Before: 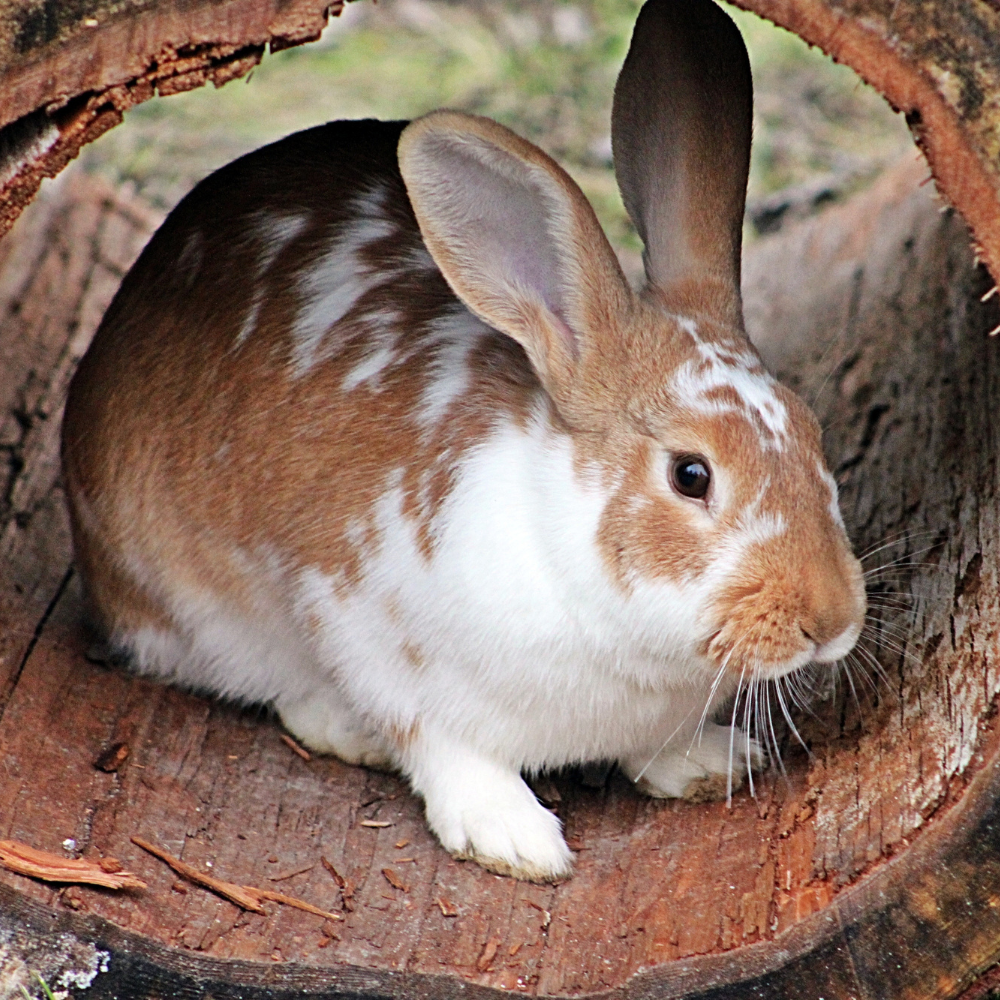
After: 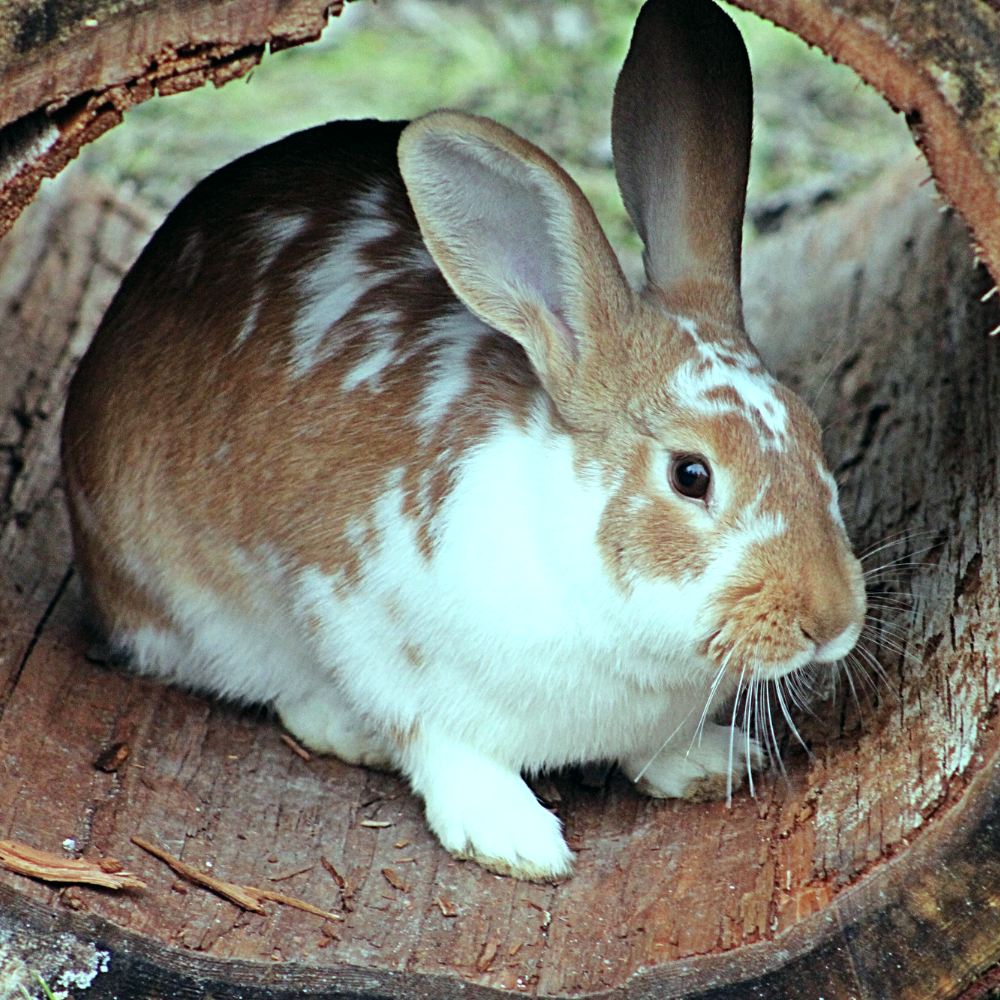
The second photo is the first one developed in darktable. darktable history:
color balance: mode lift, gamma, gain (sRGB), lift [0.997, 0.979, 1.021, 1.011], gamma [1, 1.084, 0.916, 0.998], gain [1, 0.87, 1.13, 1.101], contrast 4.55%, contrast fulcrum 38.24%, output saturation 104.09%
contrast brightness saturation: saturation -0.04
rotate and perspective: automatic cropping off
